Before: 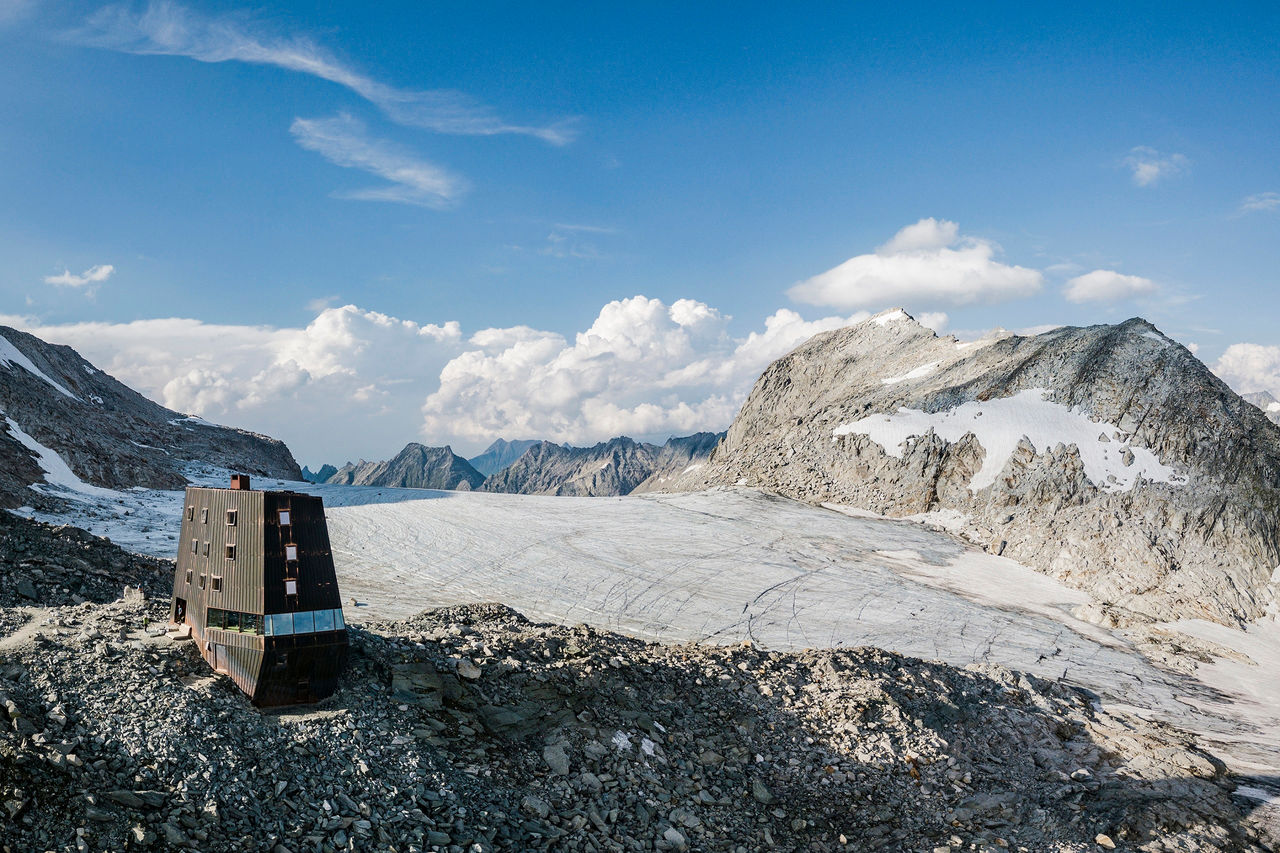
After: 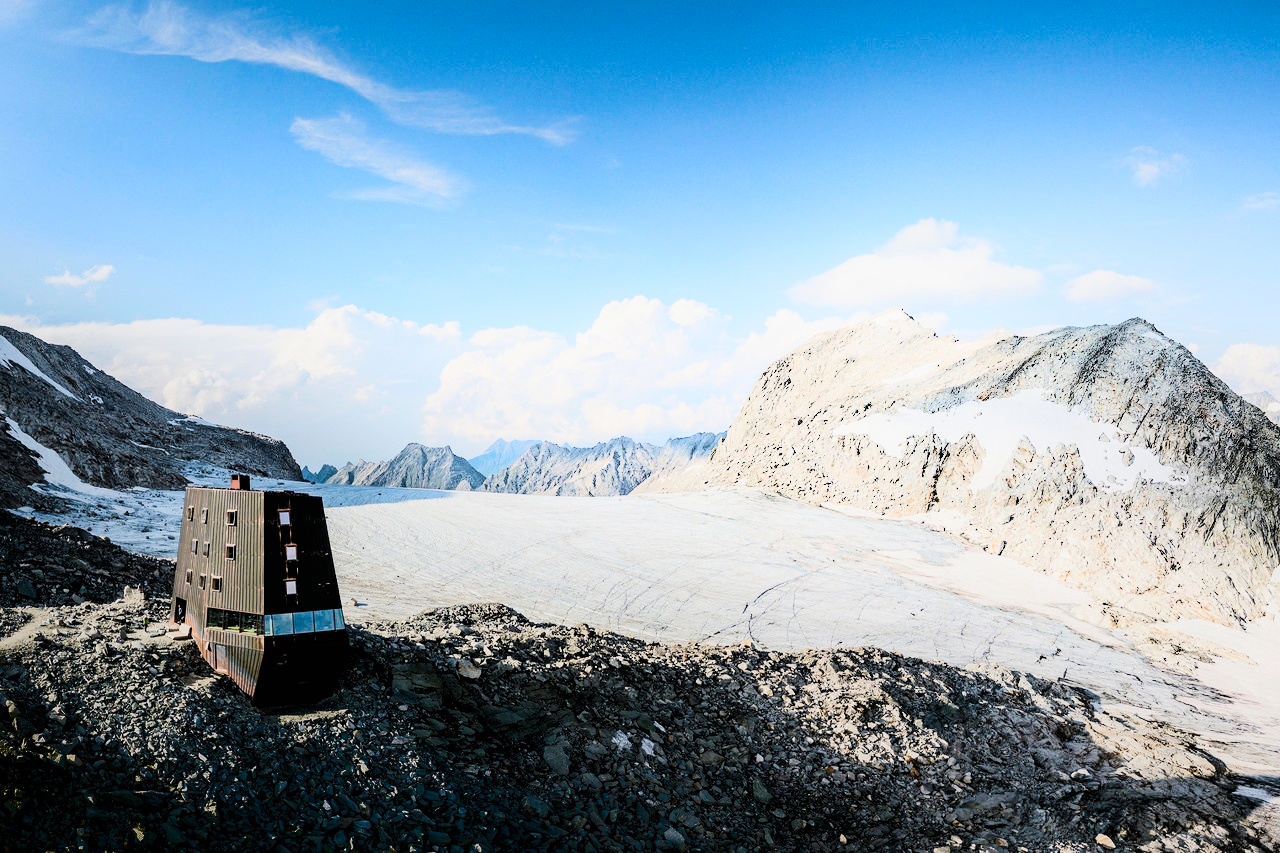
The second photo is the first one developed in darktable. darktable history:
shadows and highlights: shadows -89.13, highlights 88.77, soften with gaussian
contrast brightness saturation: contrast 0.205, brightness 0.168, saturation 0.215
filmic rgb: black relative exposure -5.06 EV, white relative exposure 3.95 EV, hardness 2.89, contrast 1.098
